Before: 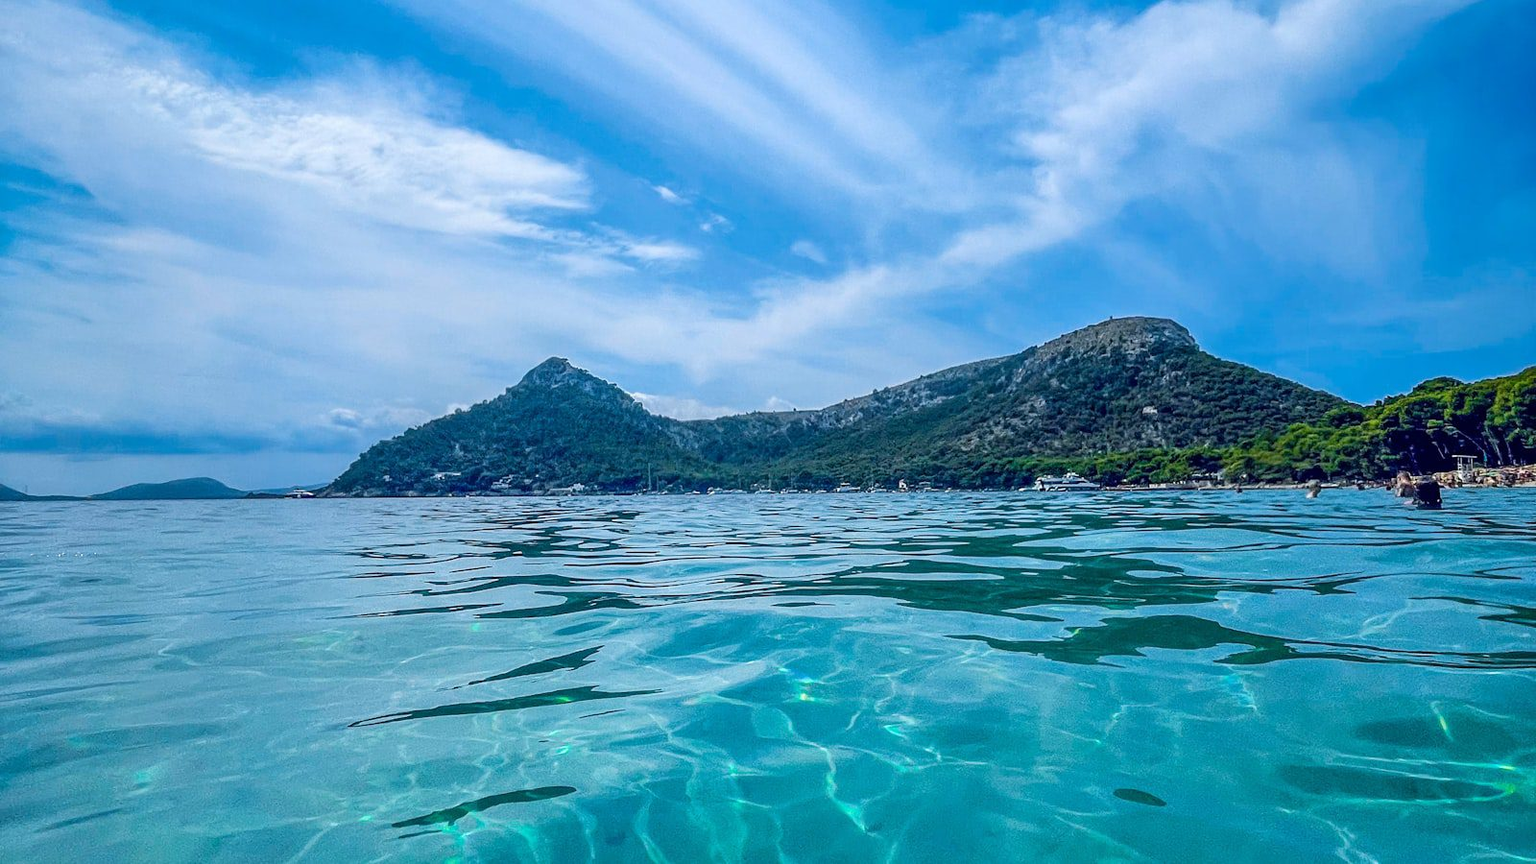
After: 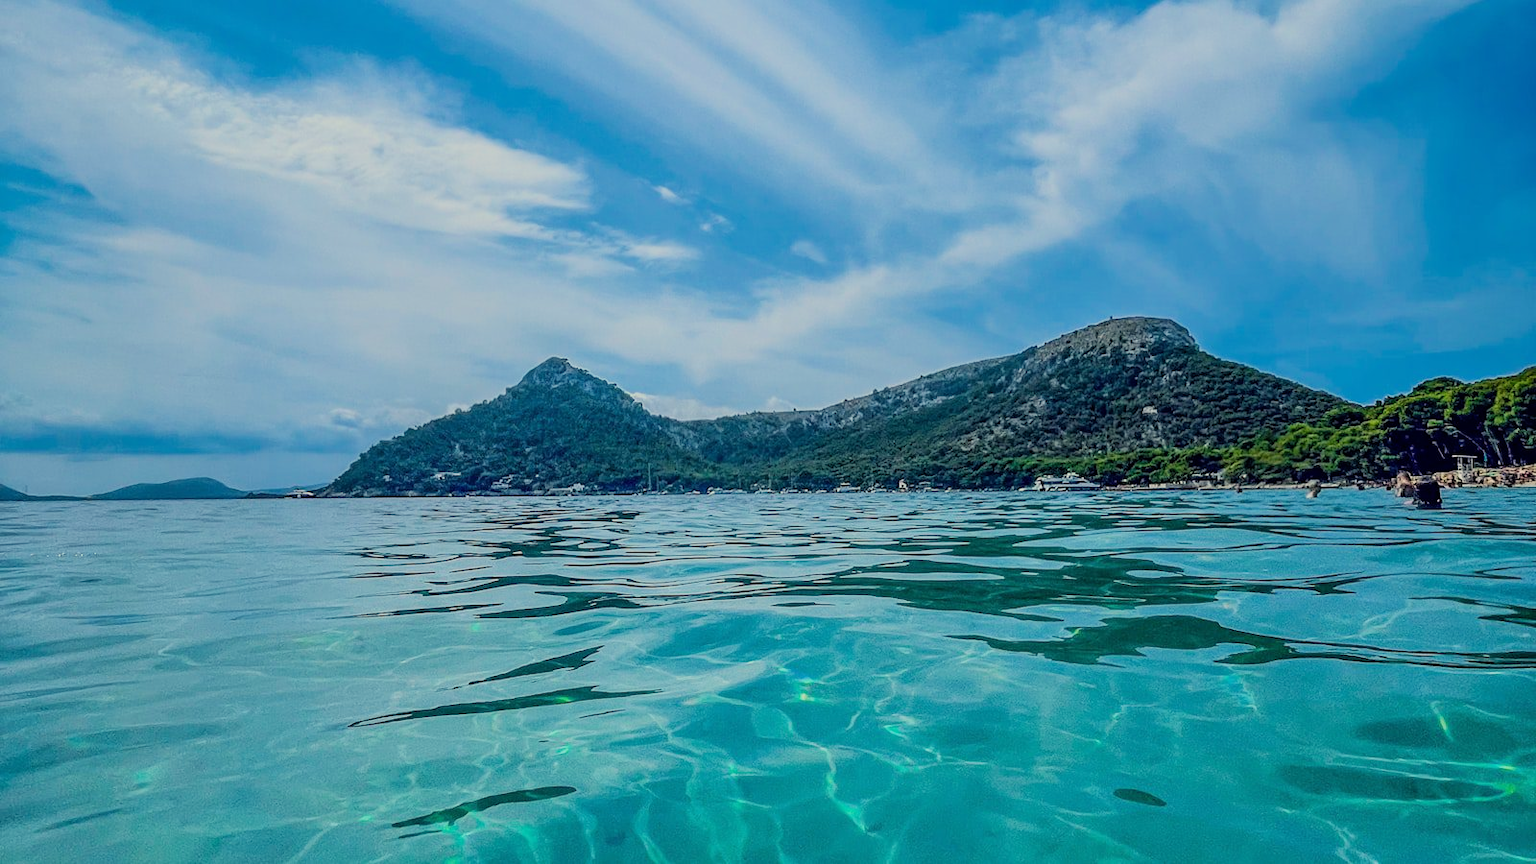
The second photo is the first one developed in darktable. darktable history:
filmic rgb: black relative exposure -7.65 EV, white relative exposure 4.56 EV, hardness 3.61, color science v6 (2022)
white balance: red 1.029, blue 0.92
